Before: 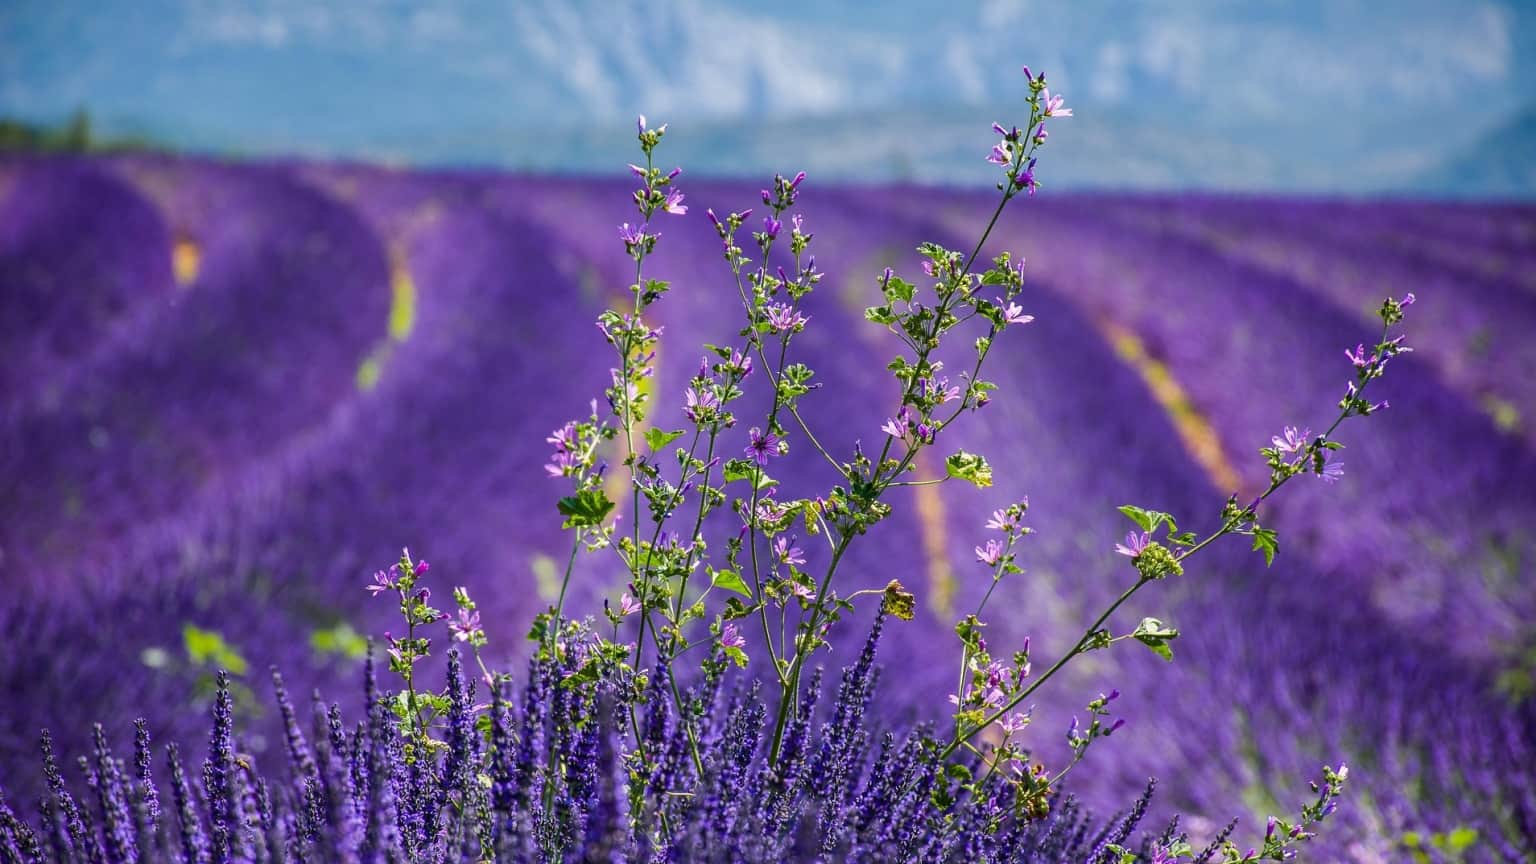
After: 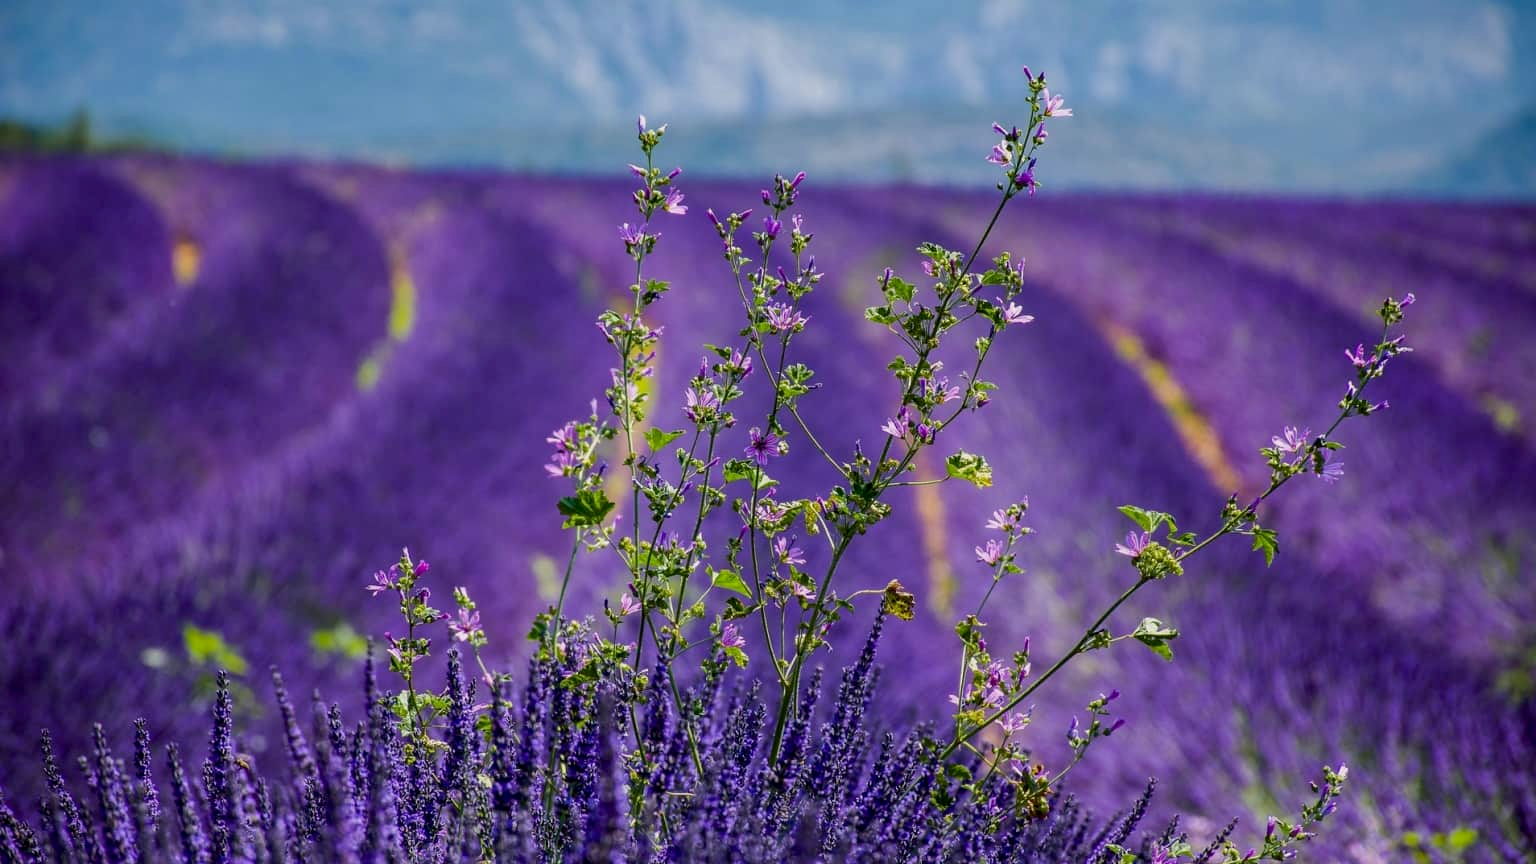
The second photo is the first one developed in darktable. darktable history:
exposure: black level correction 0.006, exposure -0.22 EV, compensate exposure bias true, compensate highlight preservation false
